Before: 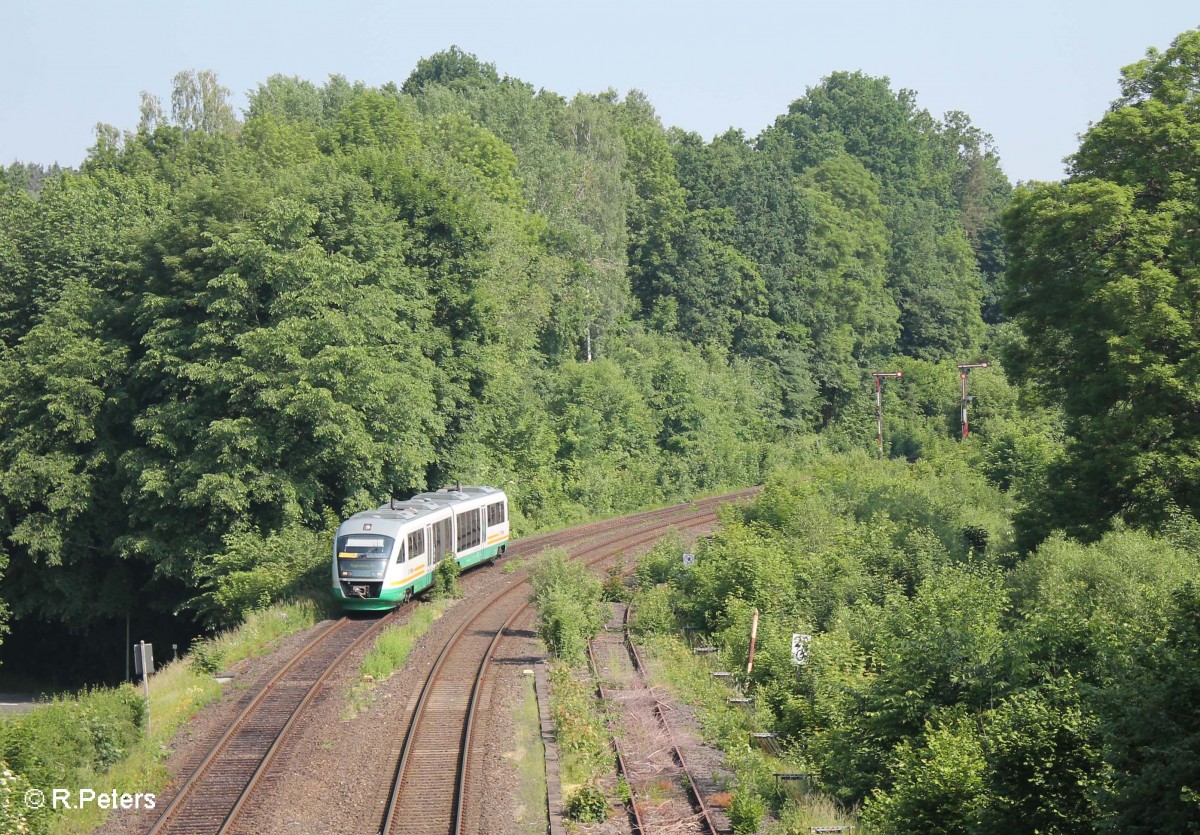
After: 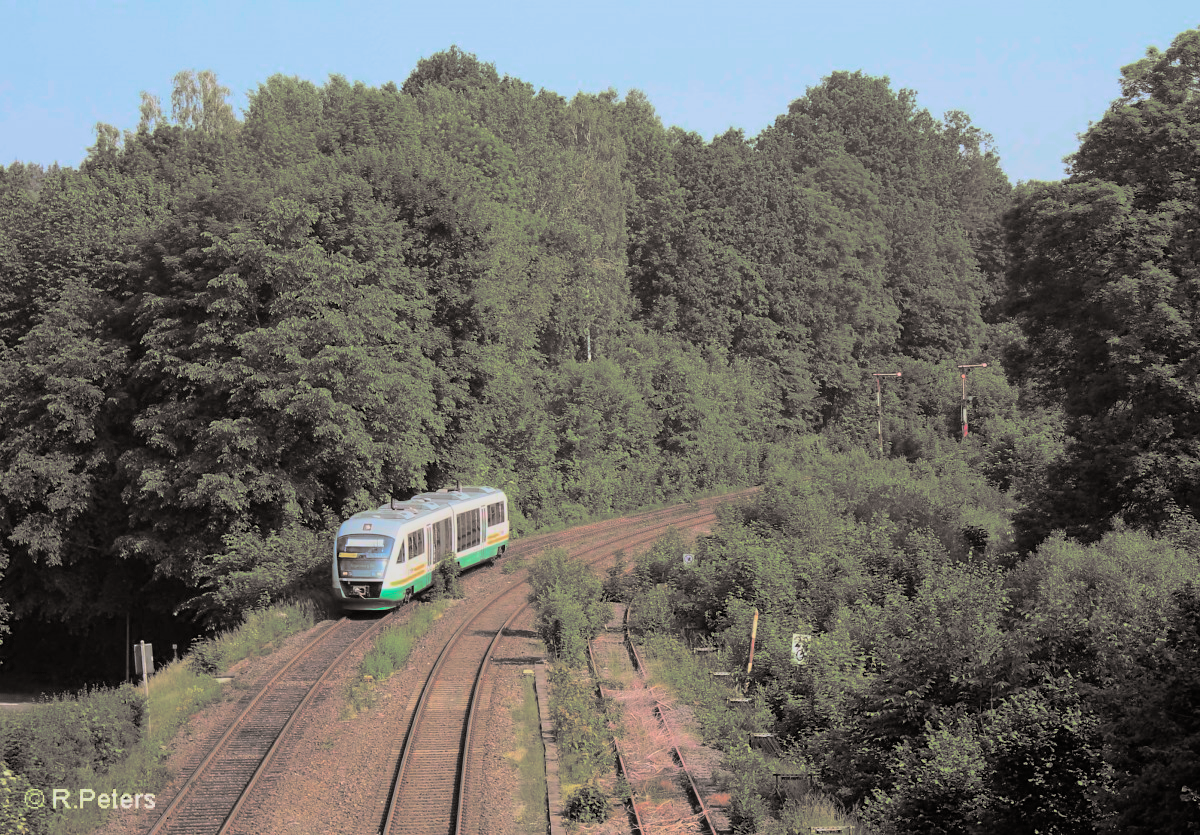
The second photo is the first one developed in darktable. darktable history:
filmic rgb: black relative exposure -8.15 EV, white relative exposure 3.76 EV, hardness 4.46
contrast brightness saturation: contrast 0.04, saturation 0.07
split-toning: shadows › hue 26°, shadows › saturation 0.09, highlights › hue 40°, highlights › saturation 0.18, balance -63, compress 0%
color correction: saturation 3
